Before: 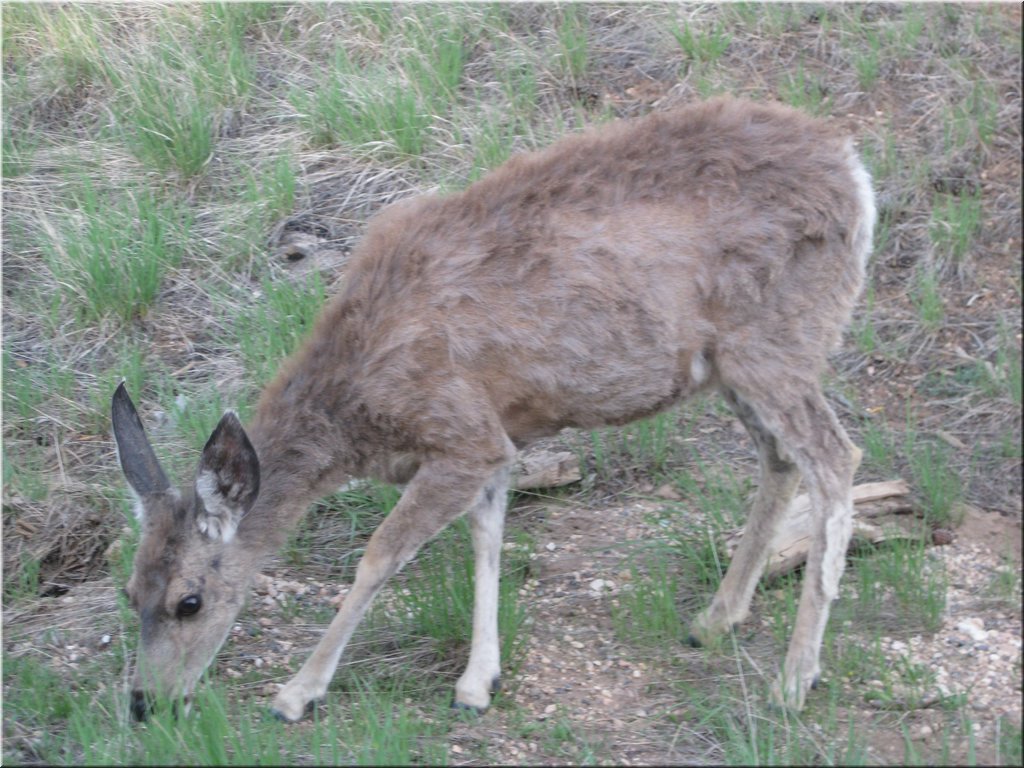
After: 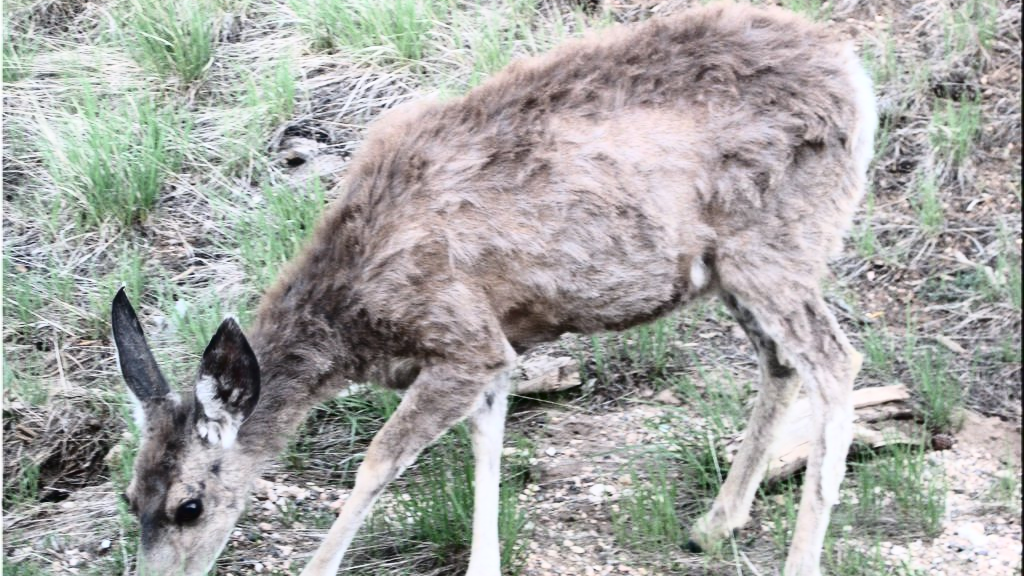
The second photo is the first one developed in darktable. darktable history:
crop and rotate: top 12.464%, bottom 12.499%
tone equalizer: on, module defaults
tone curve: curves: ch0 [(0, 0) (0.003, 0.001) (0.011, 0.005) (0.025, 0.009) (0.044, 0.014) (0.069, 0.018) (0.1, 0.025) (0.136, 0.029) (0.177, 0.042) (0.224, 0.064) (0.277, 0.107) (0.335, 0.182) (0.399, 0.3) (0.468, 0.462) (0.543, 0.639) (0.623, 0.802) (0.709, 0.916) (0.801, 0.963) (0.898, 0.988) (1, 1)], color space Lab, independent channels, preserve colors none
color balance rgb: perceptual saturation grading › global saturation -2.866%, perceptual saturation grading › shadows -1.605%
